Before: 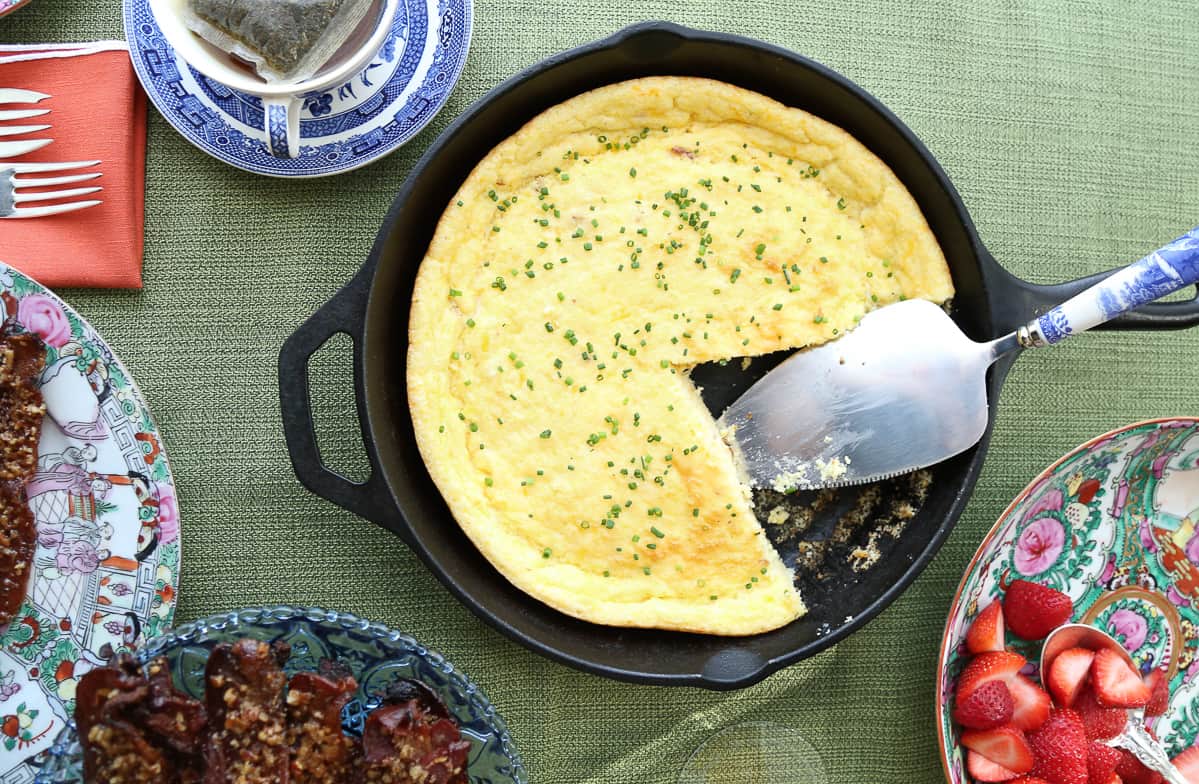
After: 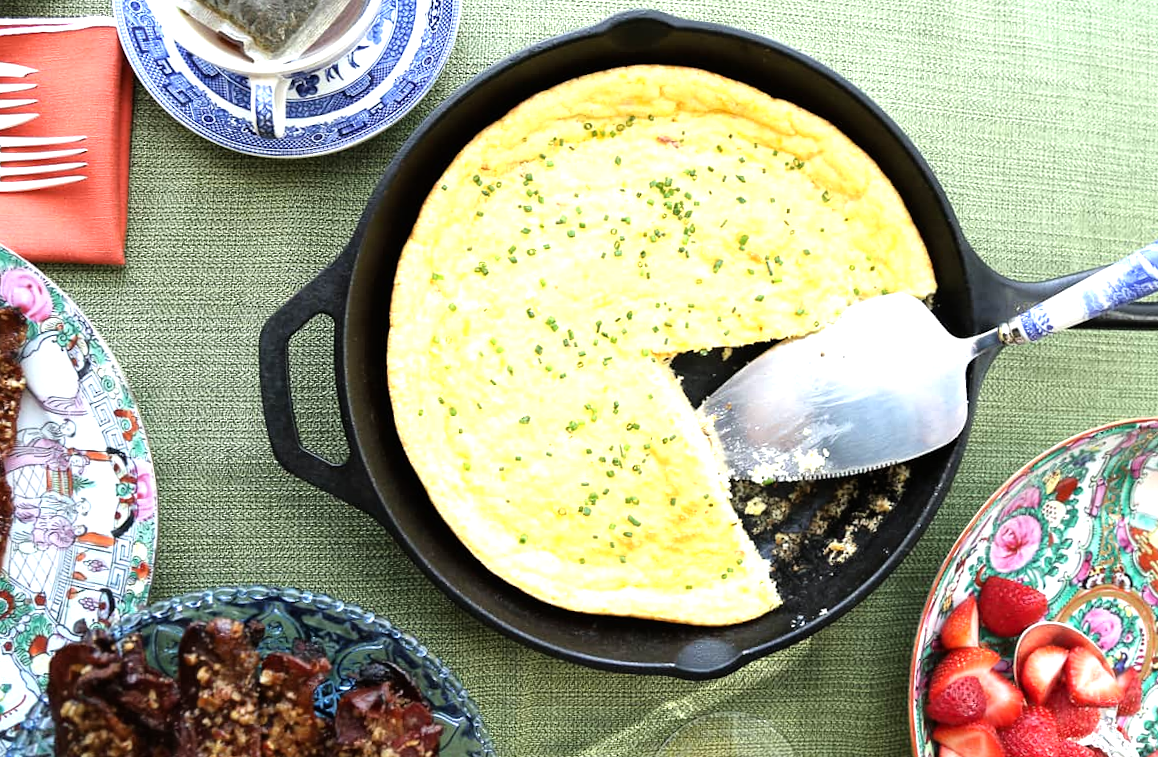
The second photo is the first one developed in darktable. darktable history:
tone equalizer: -8 EV -0.742 EV, -7 EV -0.724 EV, -6 EV -0.576 EV, -5 EV -0.379 EV, -3 EV 0.393 EV, -2 EV 0.6 EV, -1 EV 0.695 EV, +0 EV 0.738 EV
crop and rotate: angle -1.31°
